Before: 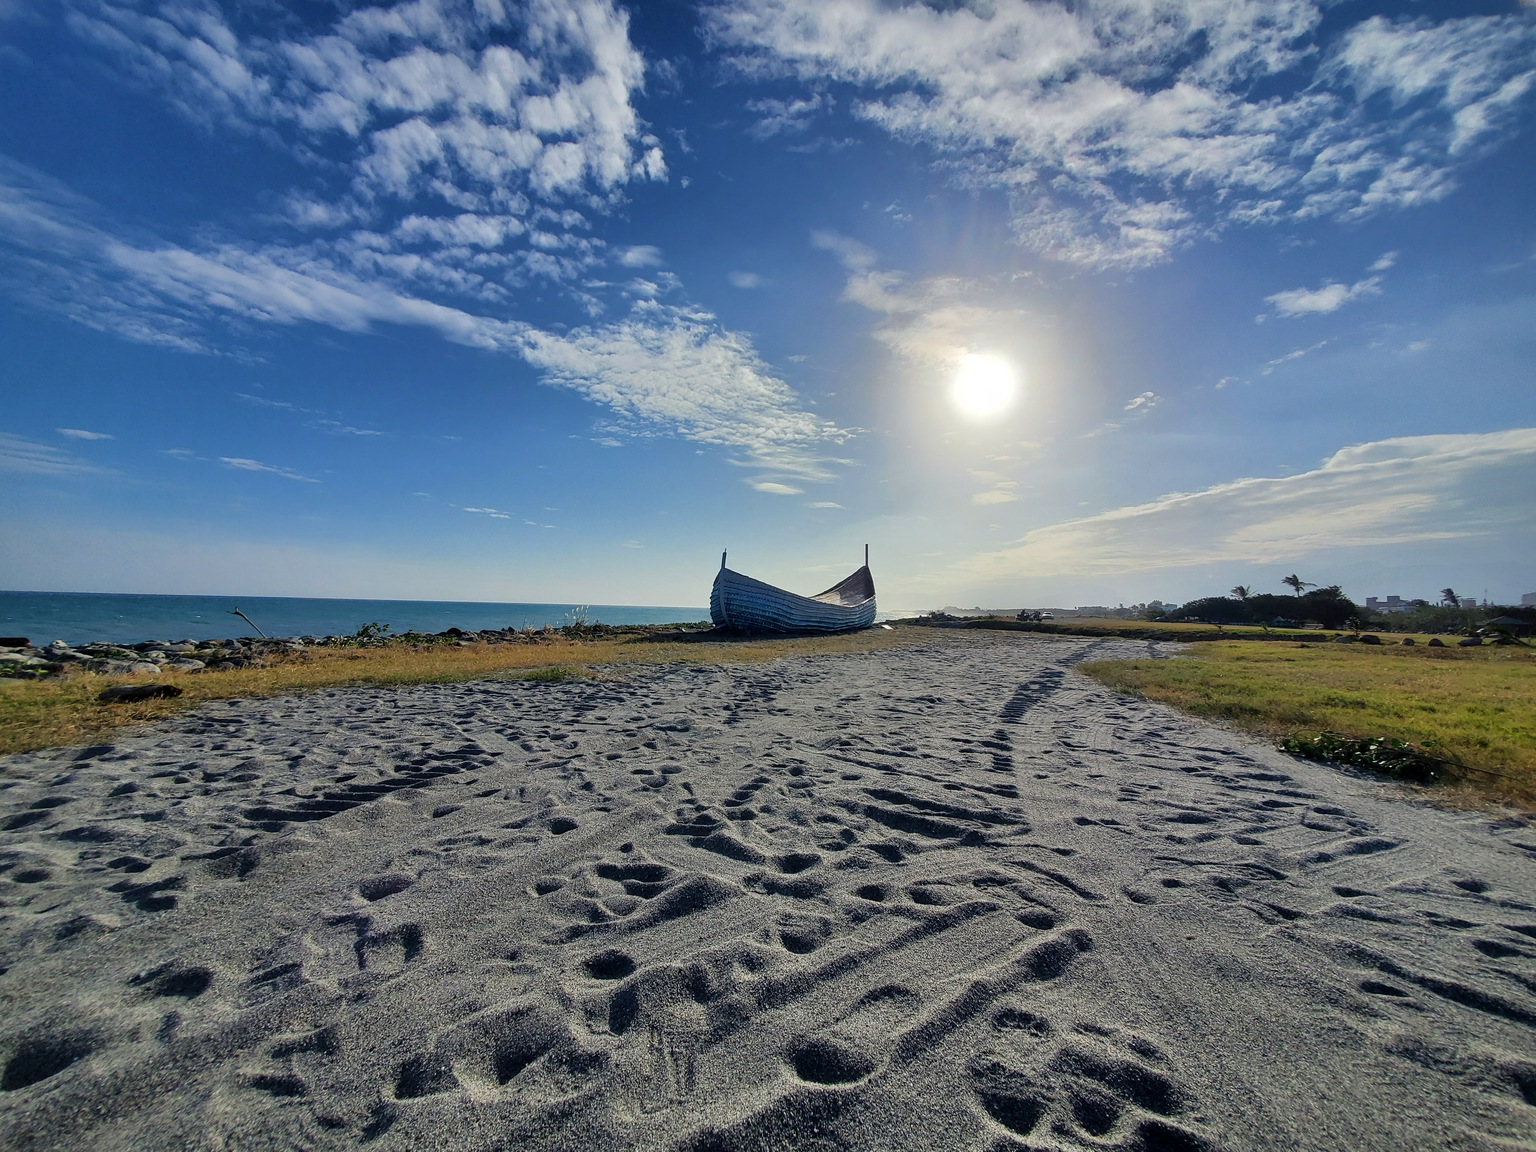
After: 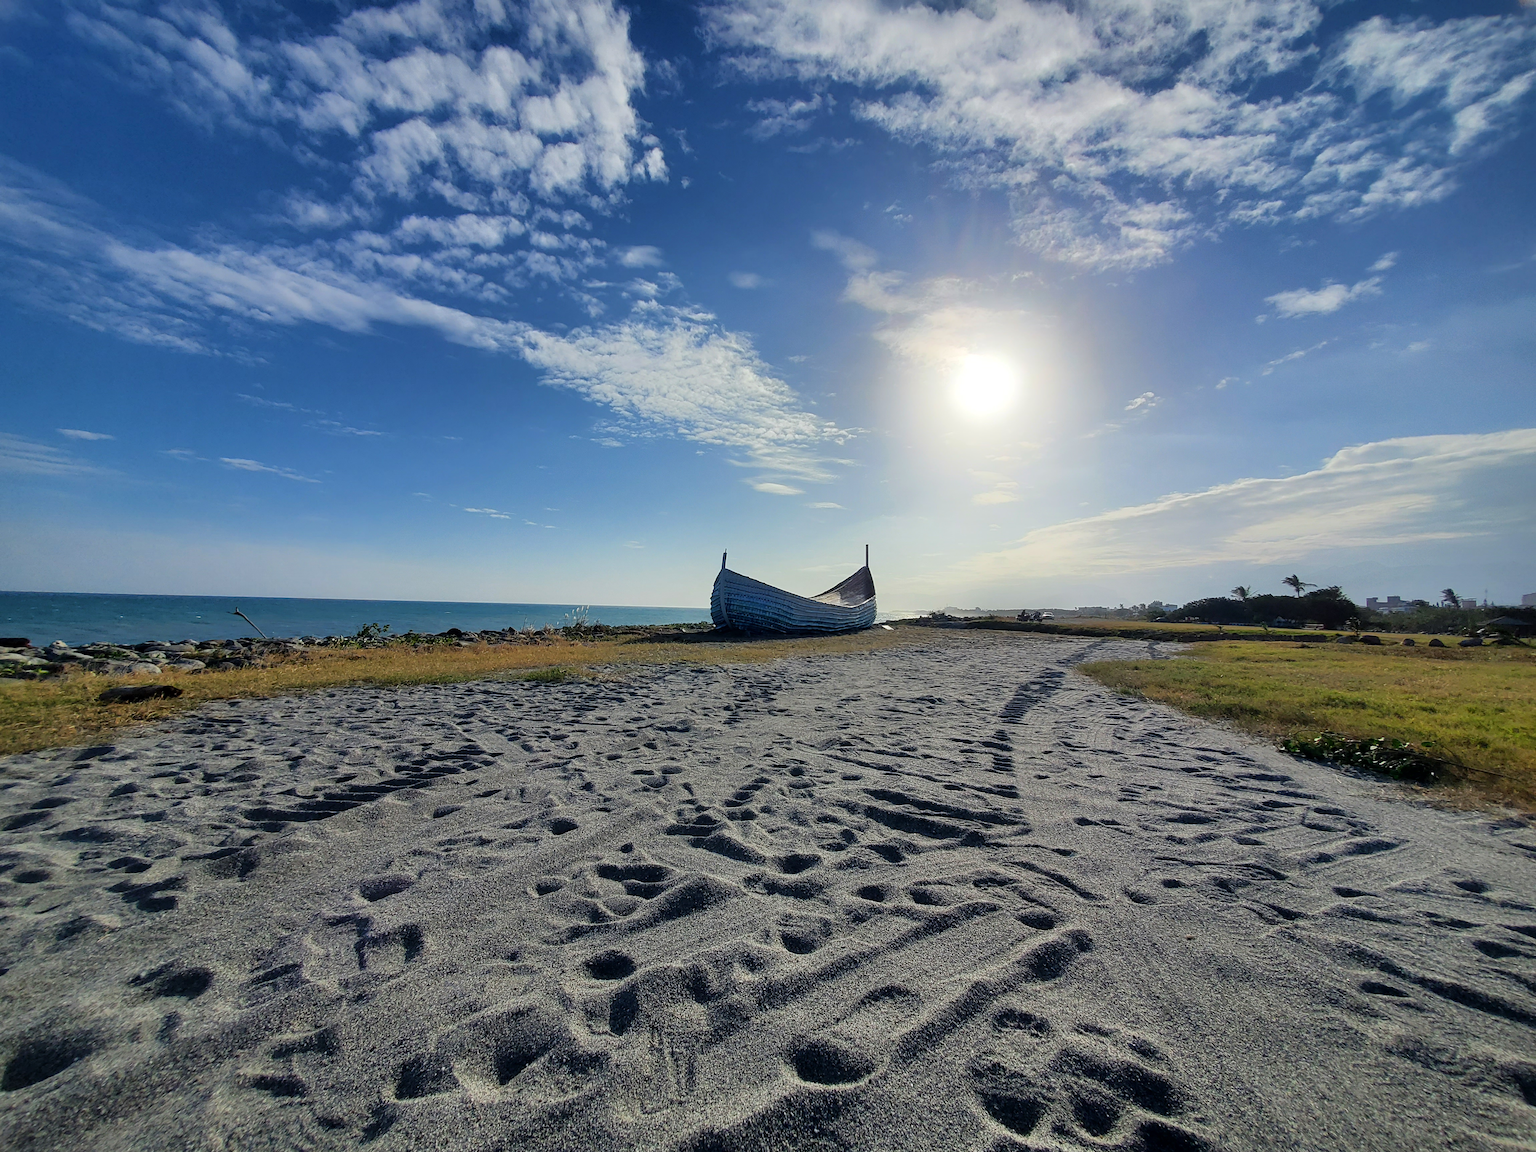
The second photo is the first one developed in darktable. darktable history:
shadows and highlights: shadows -25.46, highlights 48.61, soften with gaussian
